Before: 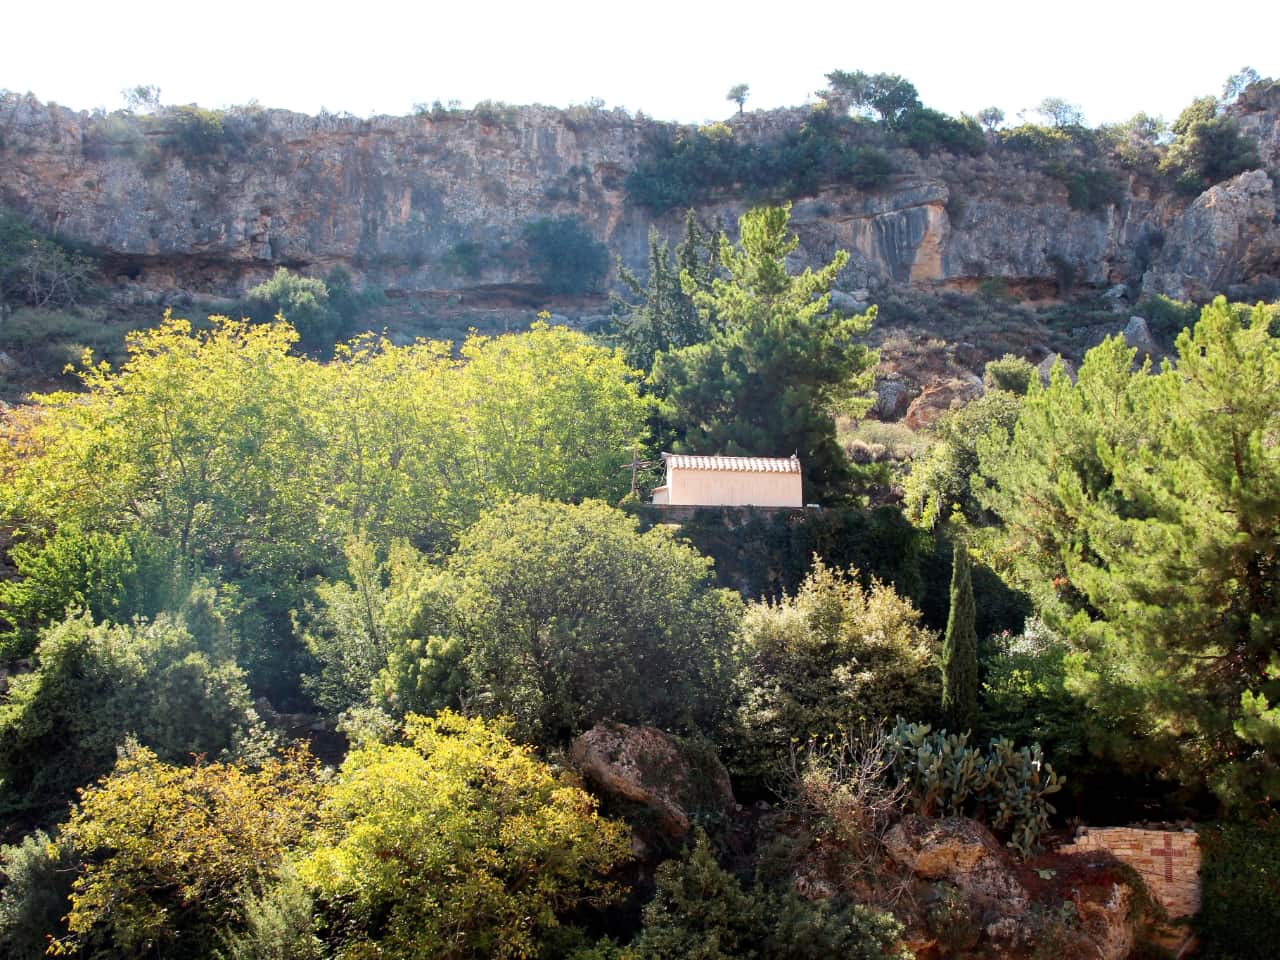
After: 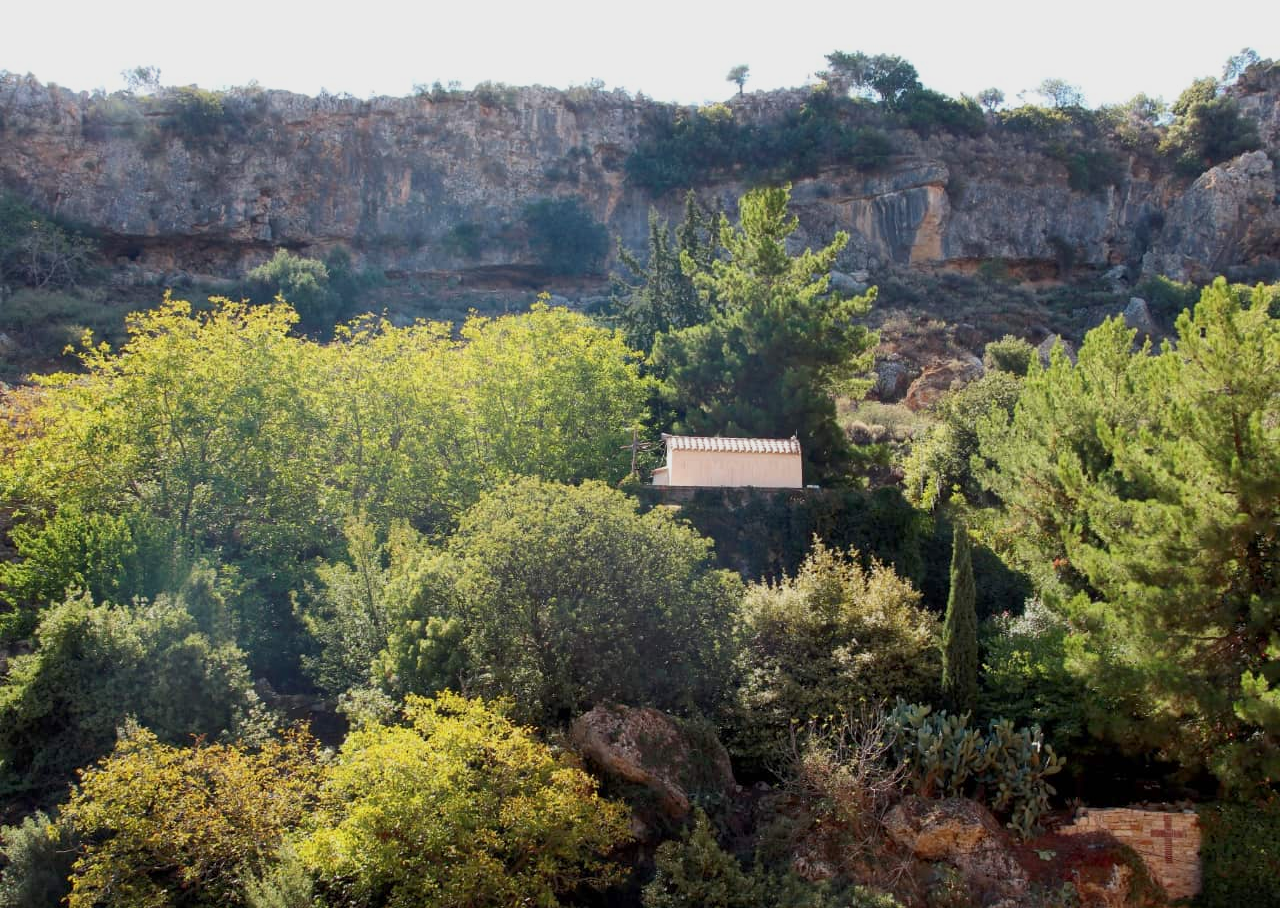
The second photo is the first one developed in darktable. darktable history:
crop and rotate: top 2.045%, bottom 3.277%
color balance rgb: perceptual saturation grading › global saturation 0.357%
tone equalizer: -8 EV 0.235 EV, -7 EV 0.454 EV, -6 EV 0.45 EV, -5 EV 0.258 EV, -3 EV -0.269 EV, -2 EV -0.441 EV, -1 EV -0.424 EV, +0 EV -0.277 EV
